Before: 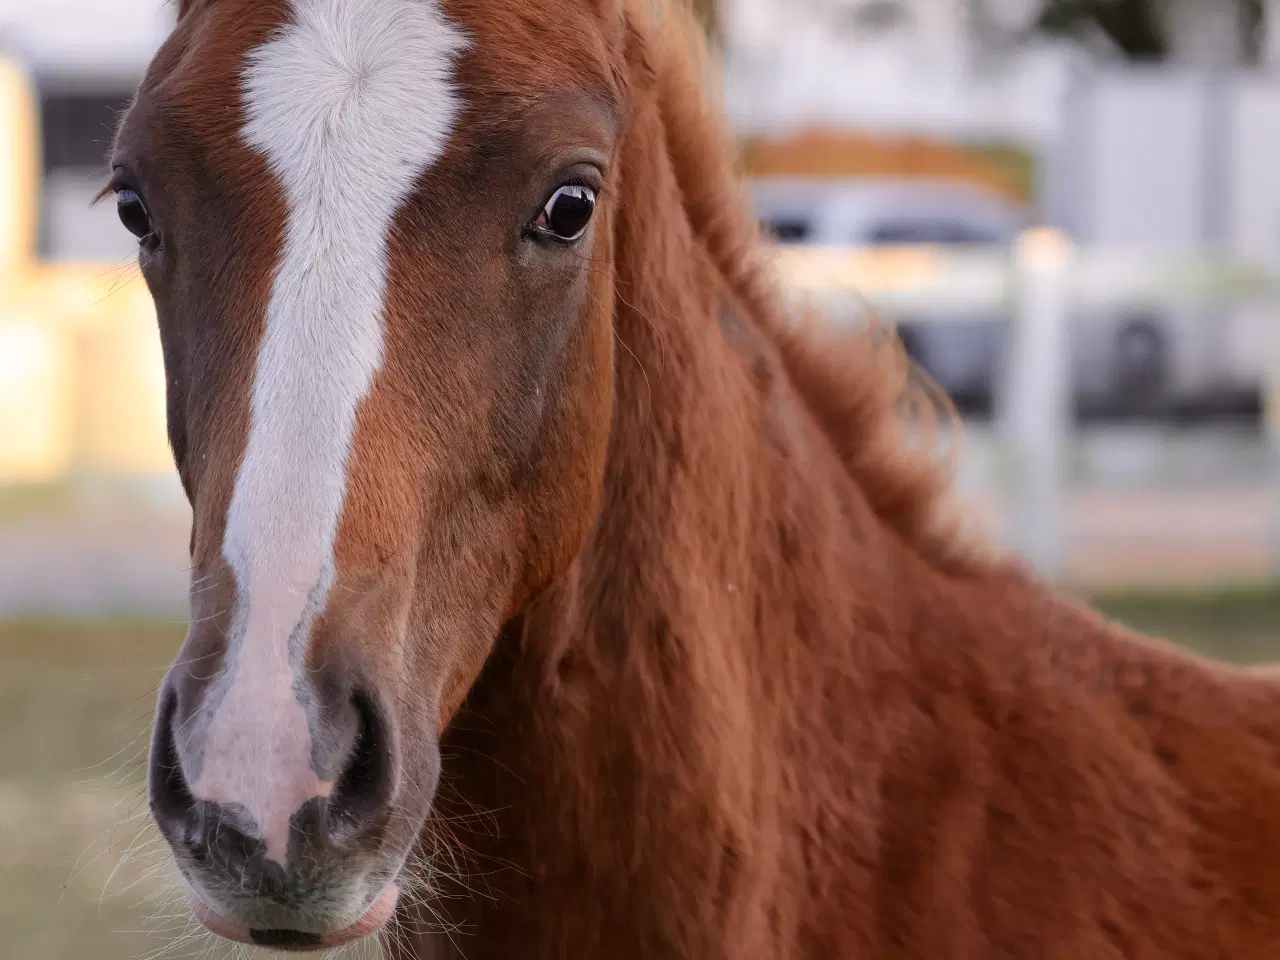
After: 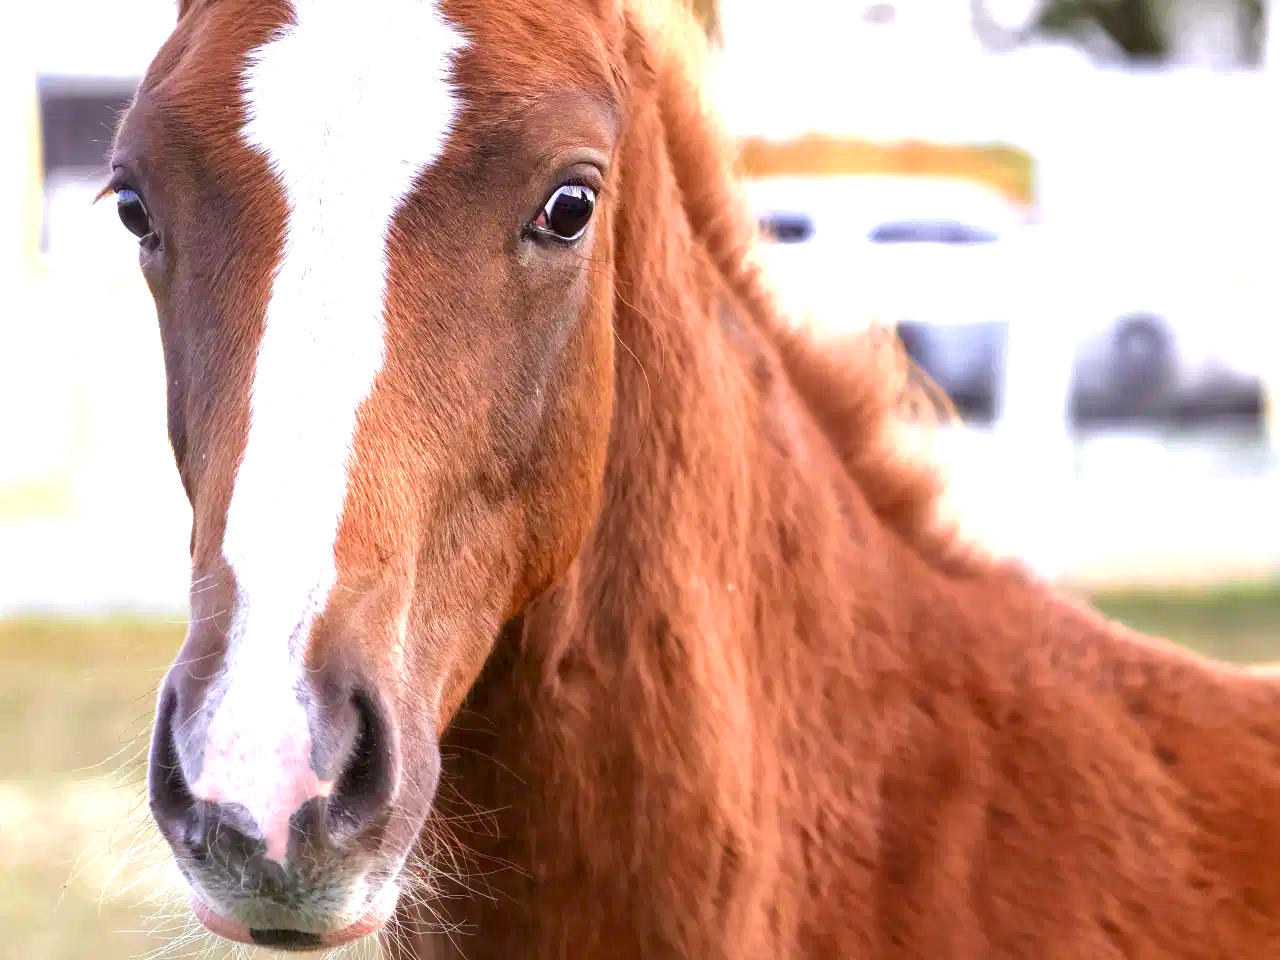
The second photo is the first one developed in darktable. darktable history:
velvia: on, module defaults
shadows and highlights: shadows 25, white point adjustment -3, highlights -30
exposure: black level correction 0.001, exposure 1.735 EV, compensate highlight preservation false
white balance: red 0.982, blue 1.018
